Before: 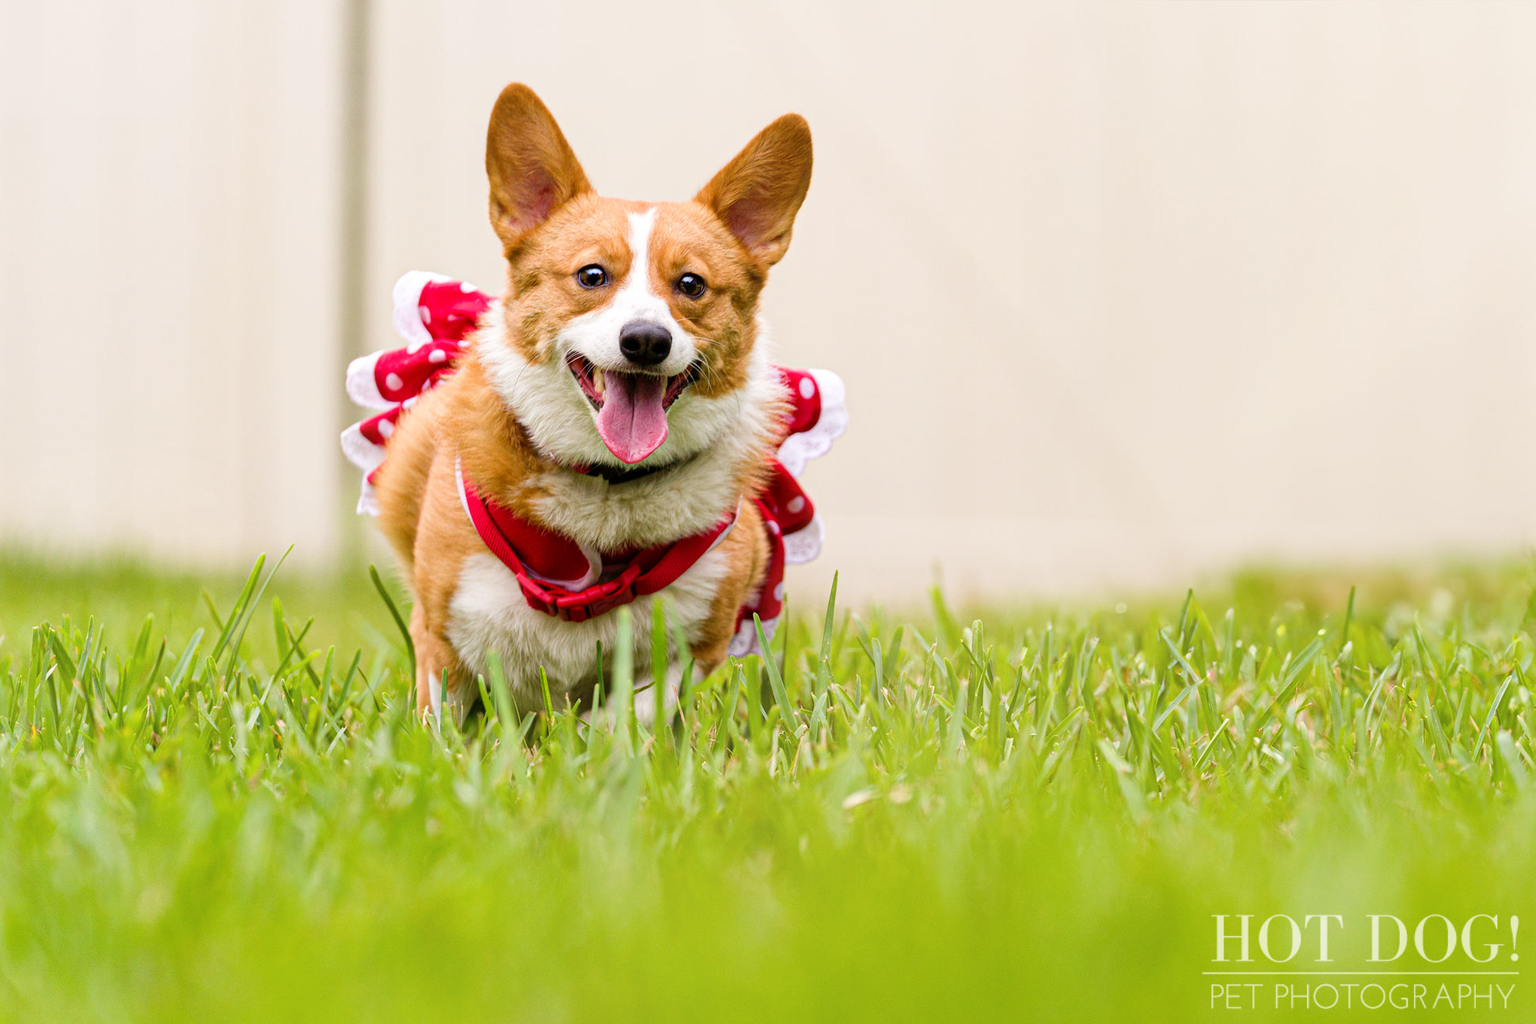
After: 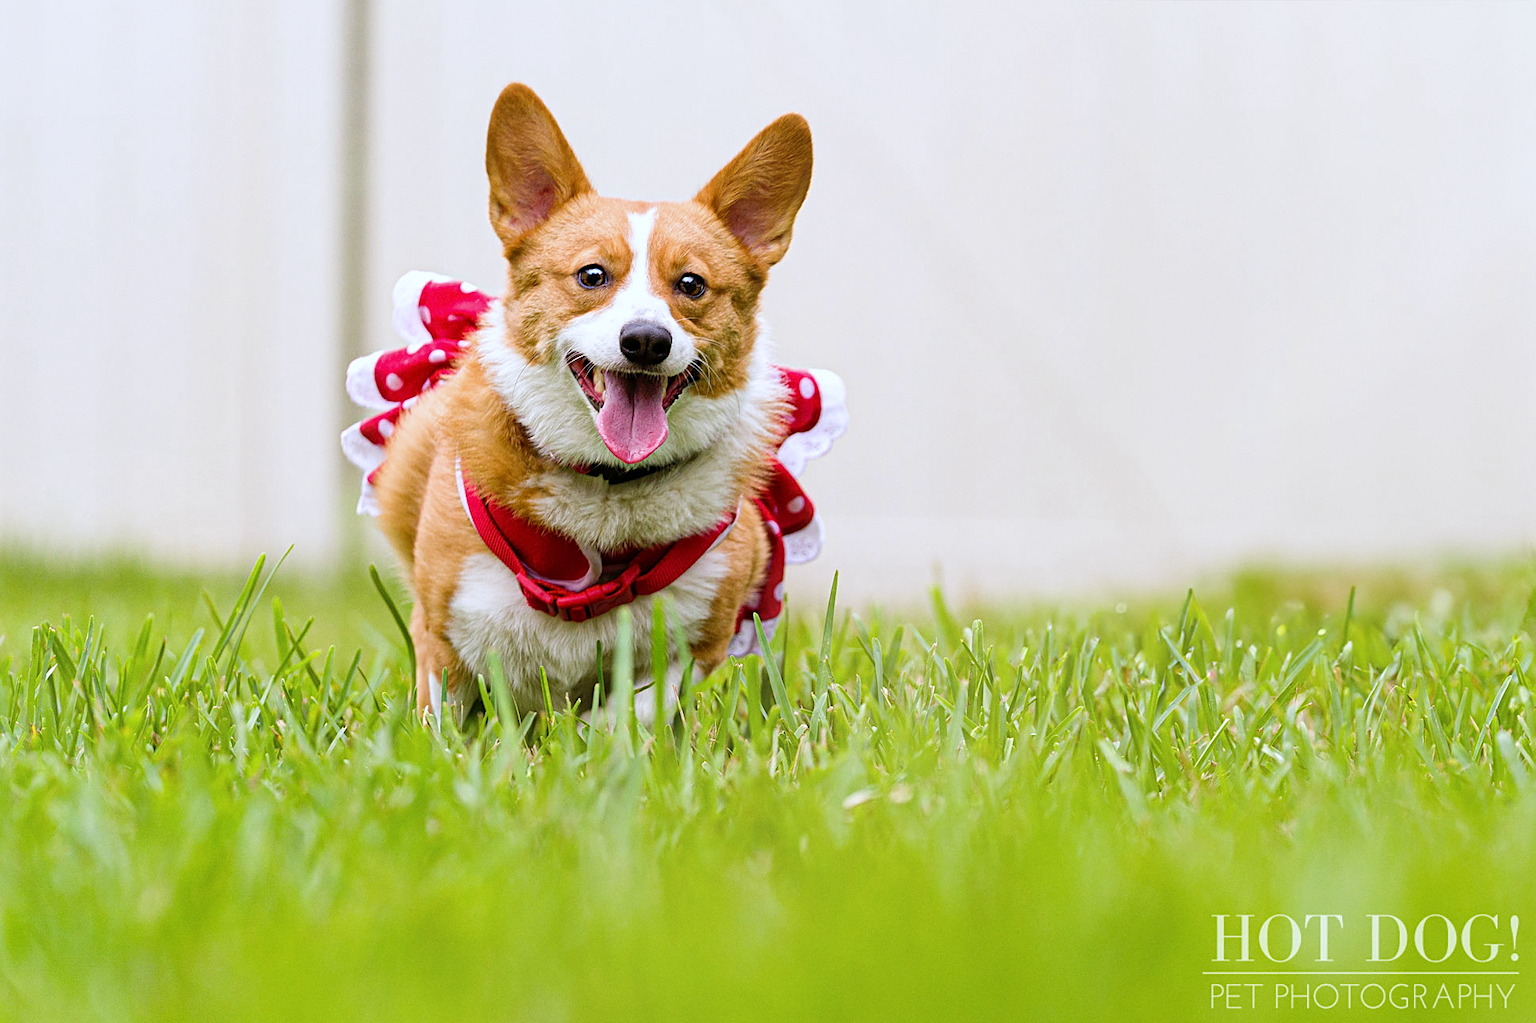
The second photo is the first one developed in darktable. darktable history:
sharpen: on, module defaults
grain: coarseness 0.09 ISO, strength 10%
white balance: red 0.954, blue 1.079
